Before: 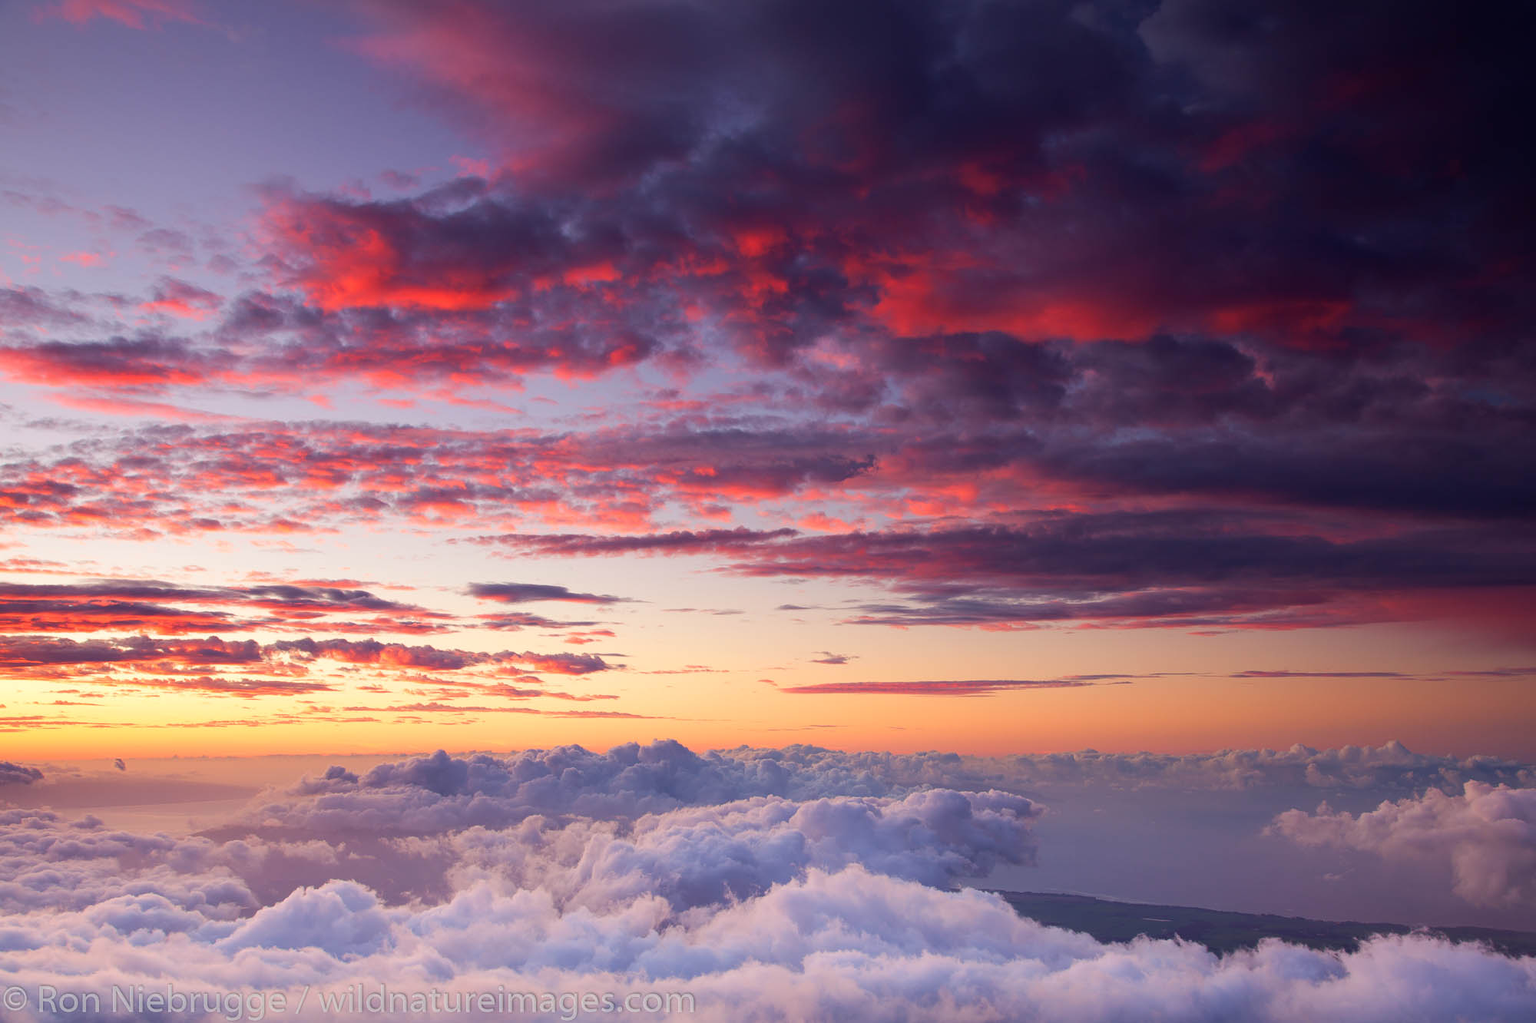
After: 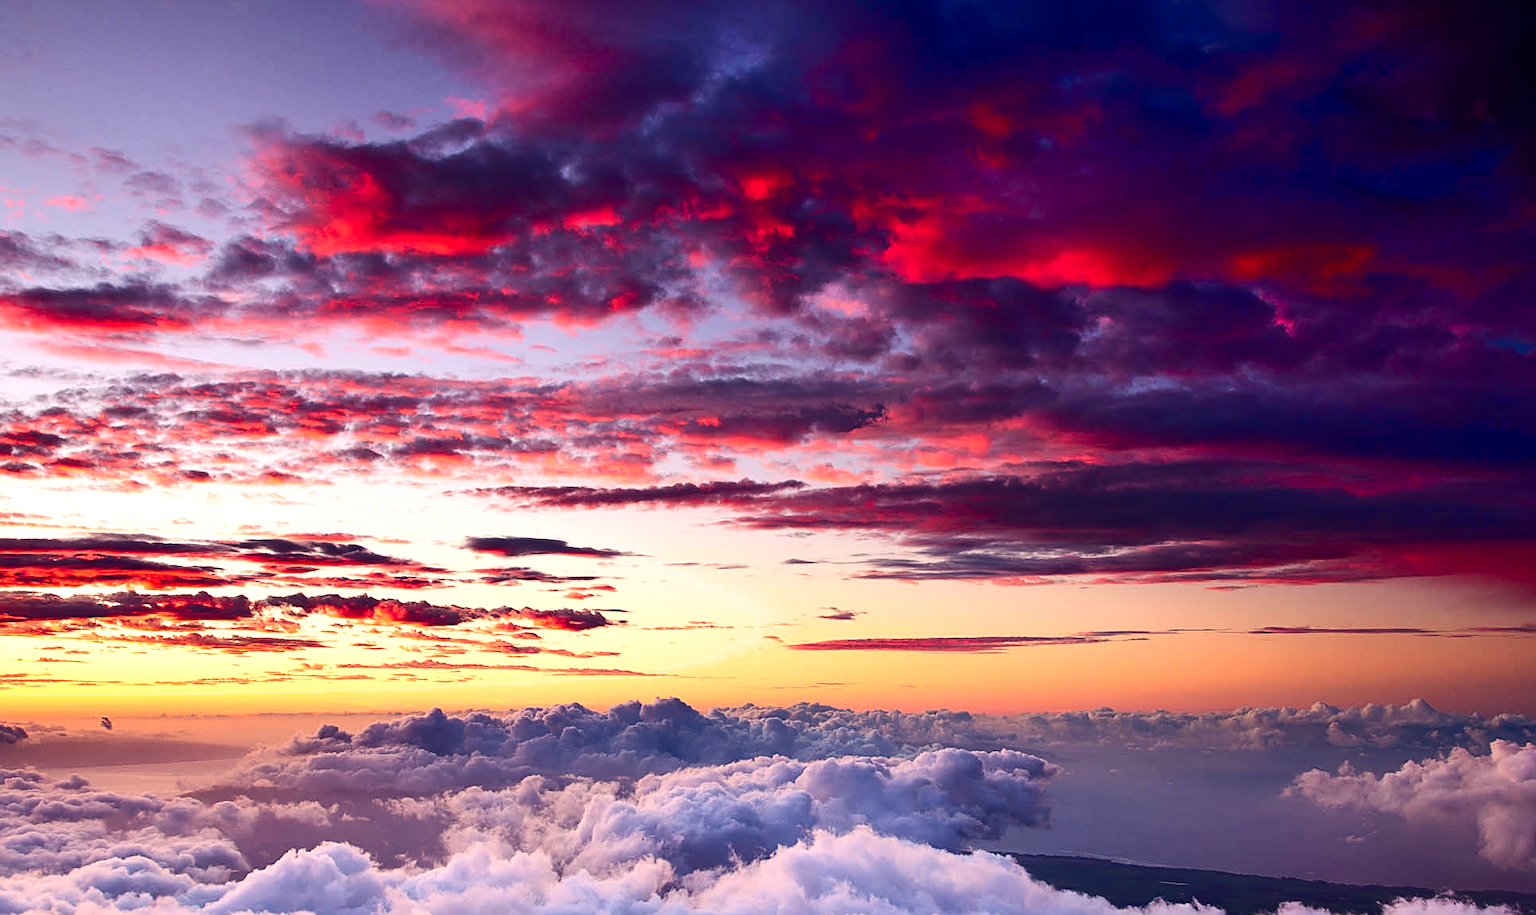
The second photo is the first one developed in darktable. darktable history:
crop: left 1.147%, top 6.098%, right 1.749%, bottom 6.911%
shadows and highlights: low approximation 0.01, soften with gaussian
tone equalizer: edges refinement/feathering 500, mask exposure compensation -1.57 EV, preserve details no
base curve: preserve colors none
sharpen: on, module defaults
exposure: exposure 0.49 EV, compensate highlight preservation false
contrast brightness saturation: contrast 0.241, brightness -0.222, saturation 0.14
